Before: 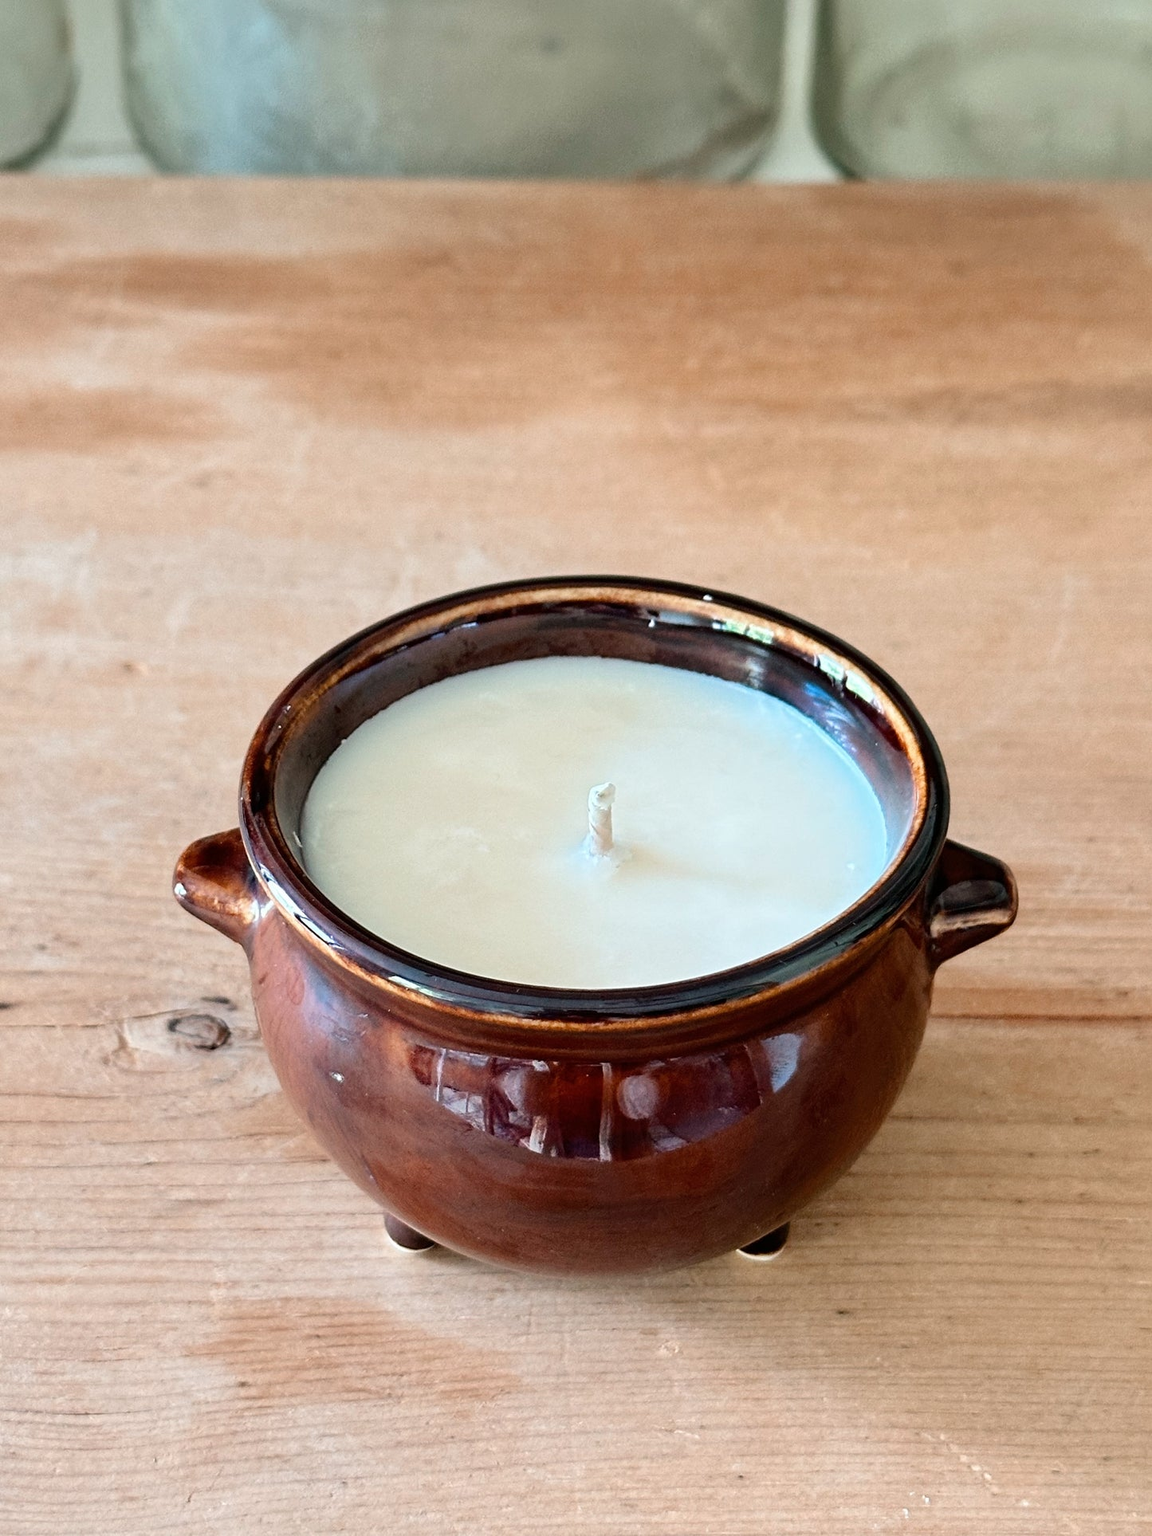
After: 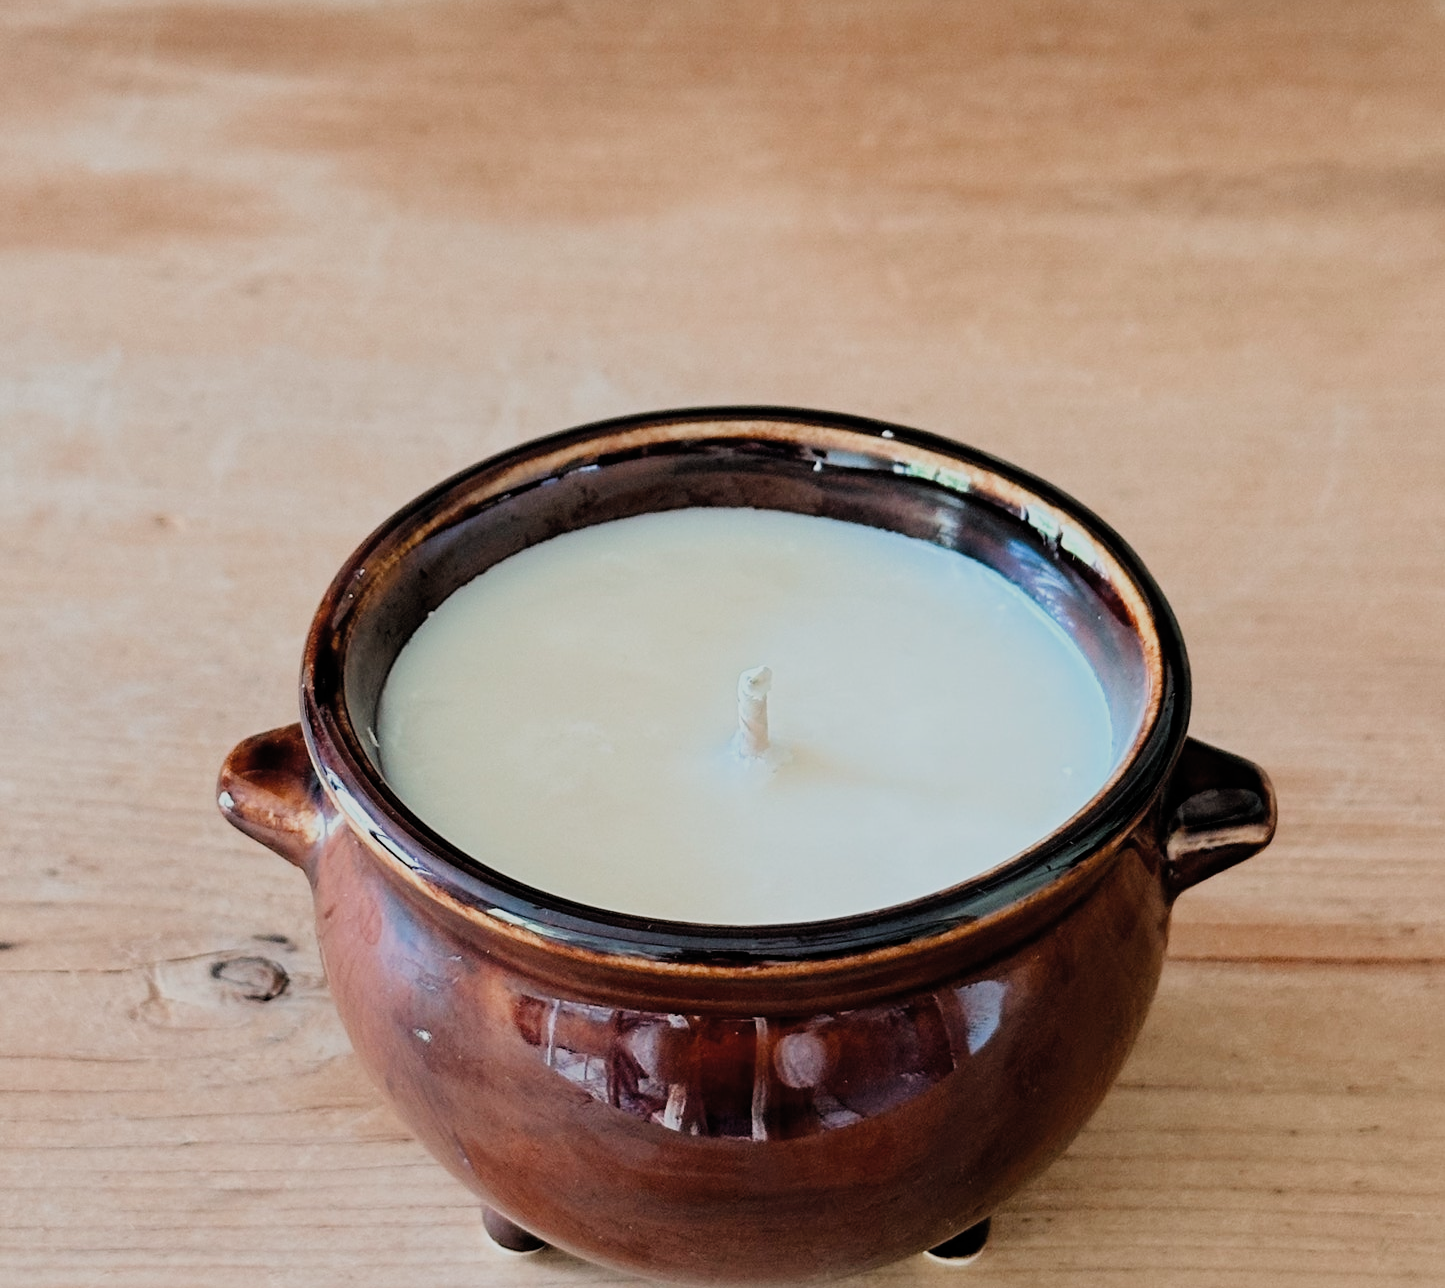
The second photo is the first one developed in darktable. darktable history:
filmic rgb: black relative exposure -7.65 EV, white relative exposure 4.56 EV, hardness 3.61, color science v4 (2020)
crop: top 16.429%, bottom 16.683%
